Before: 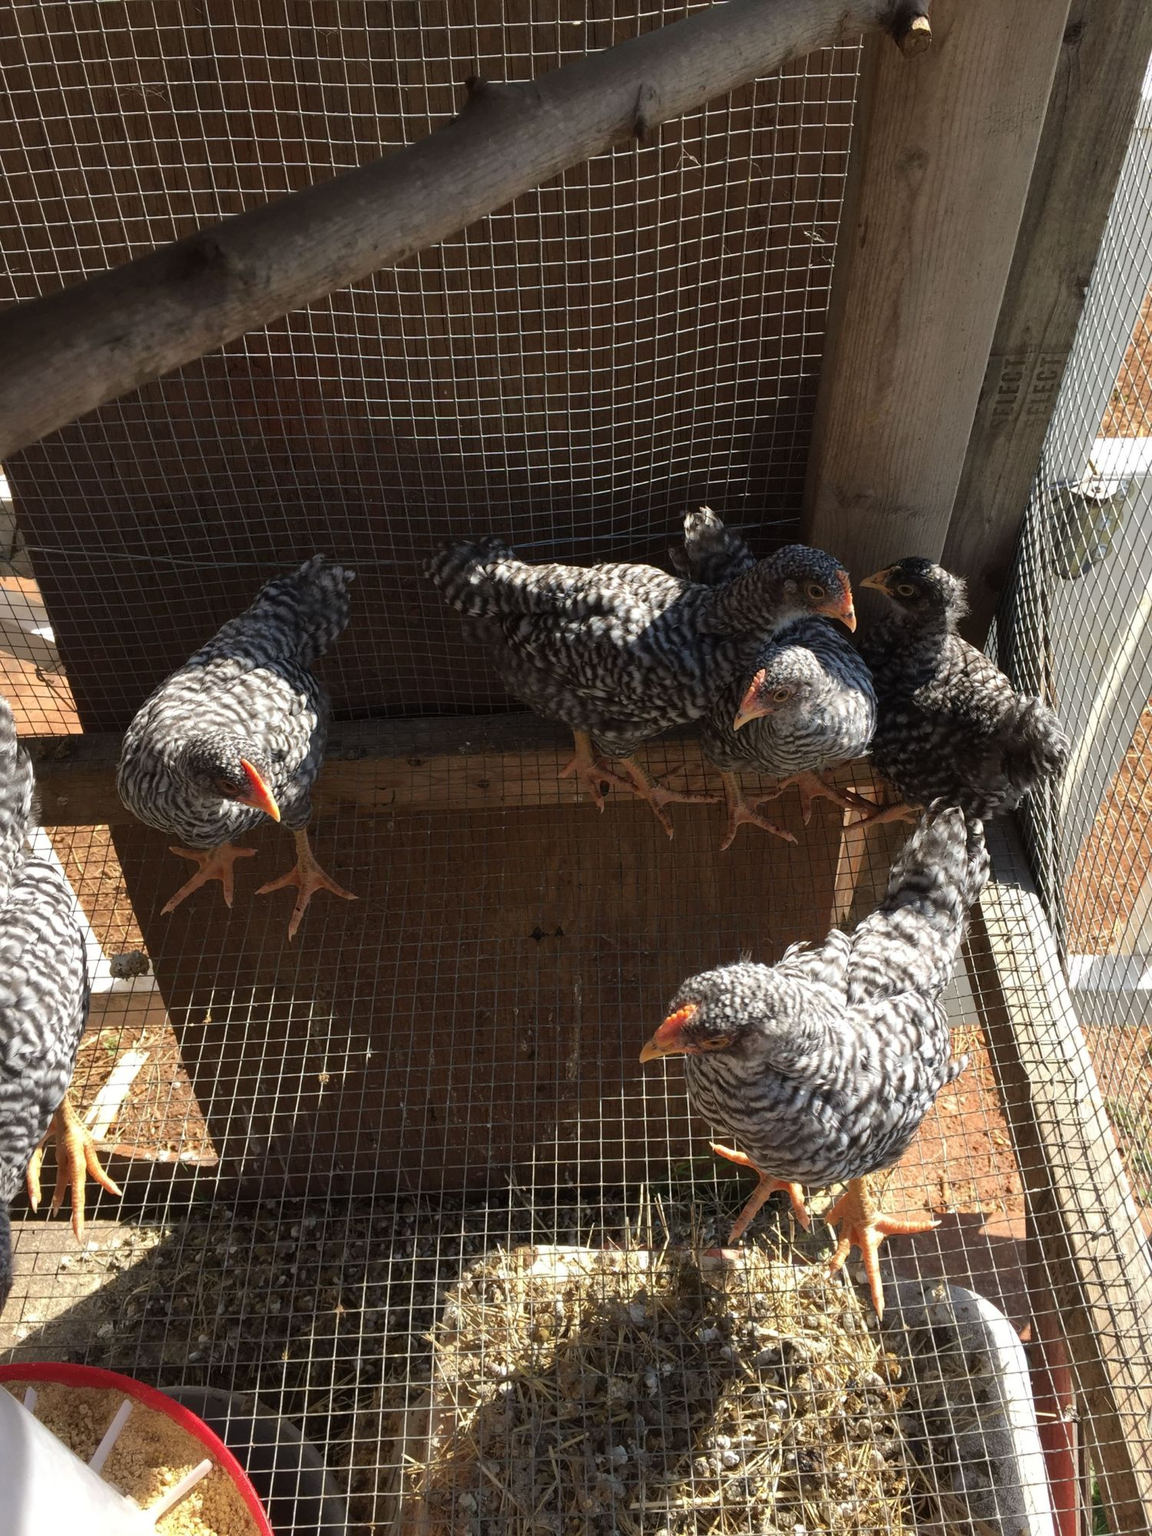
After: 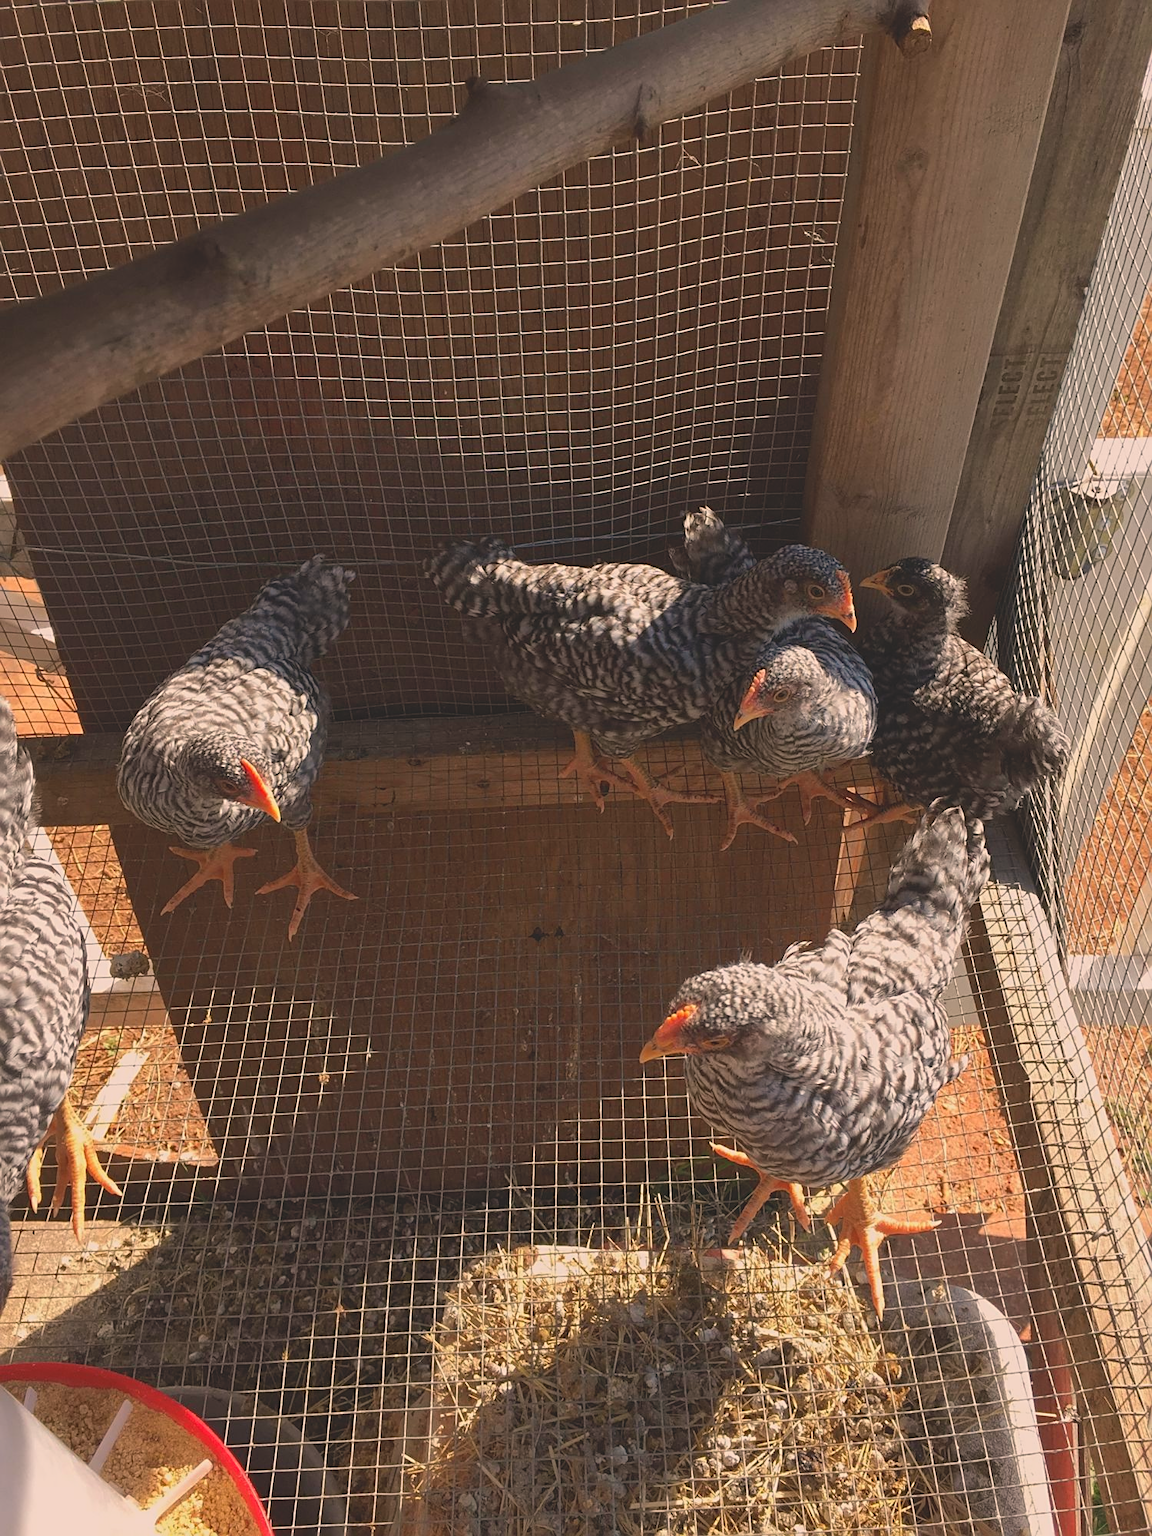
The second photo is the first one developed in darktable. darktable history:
contrast brightness saturation: contrast -0.28
white balance: red 1.127, blue 0.943
sharpen: on, module defaults
